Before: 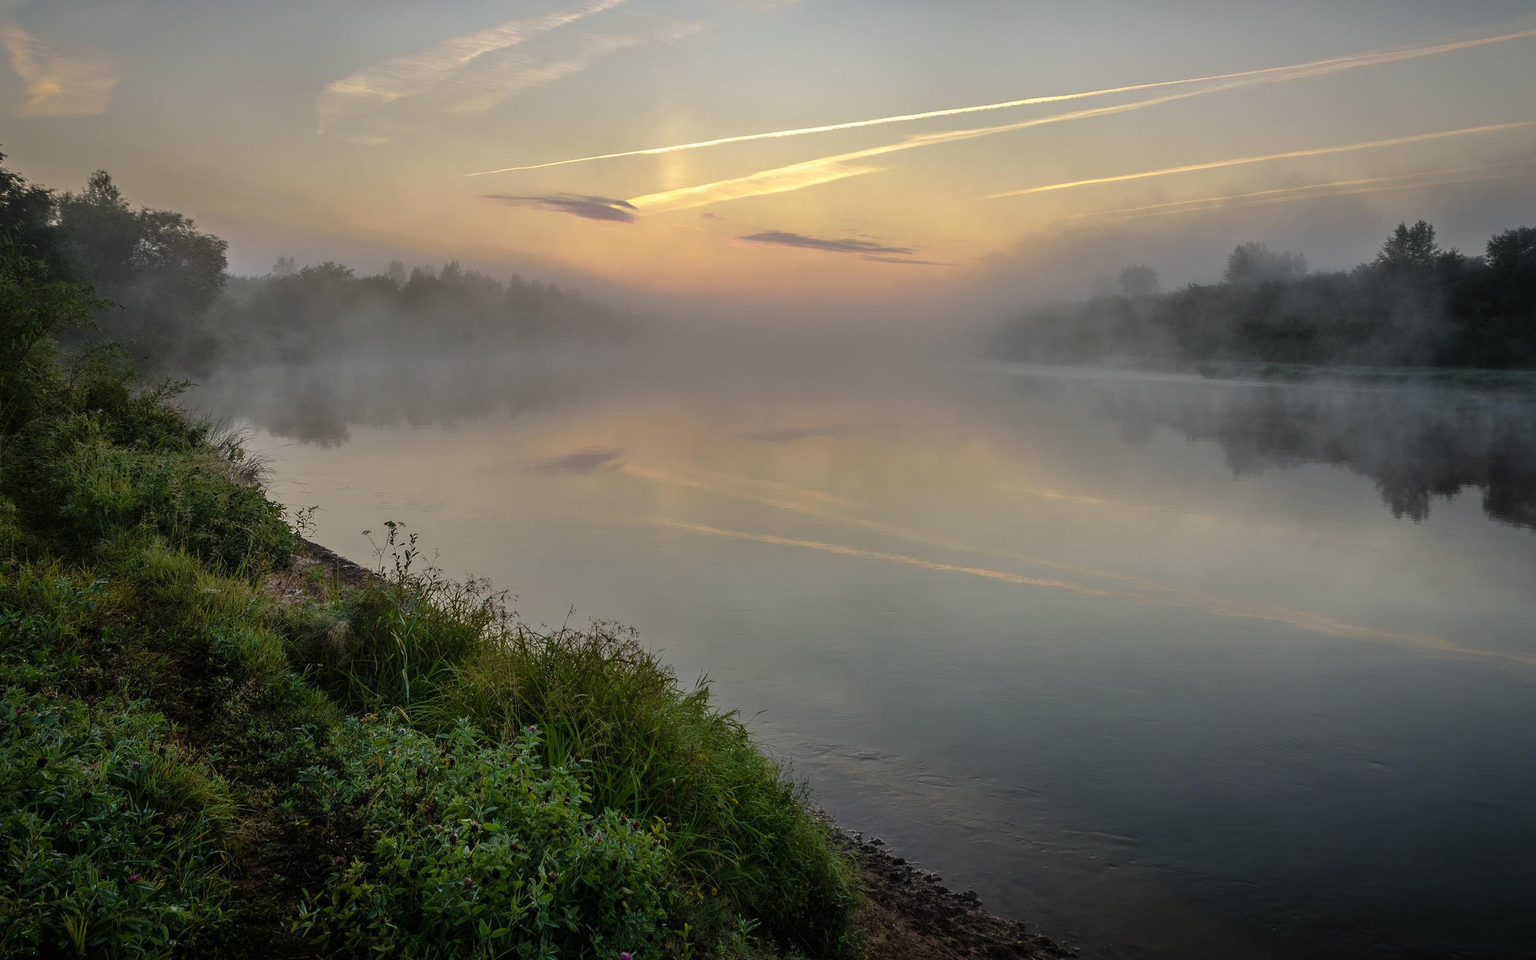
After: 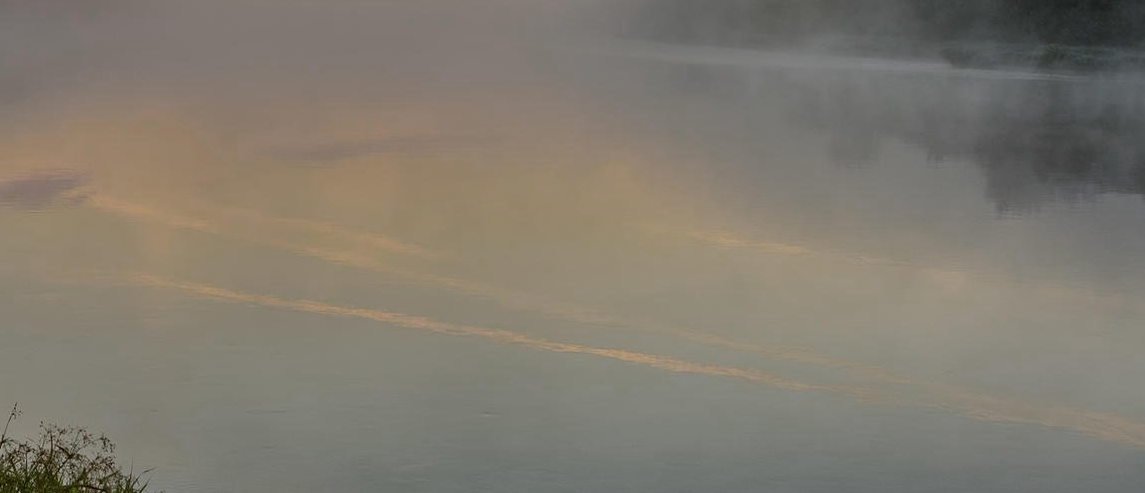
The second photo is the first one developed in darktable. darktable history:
color zones: curves: ch0 [(0.203, 0.433) (0.607, 0.517) (0.697, 0.696) (0.705, 0.897)]
crop: left 36.607%, top 34.735%, right 13.146%, bottom 30.611%
